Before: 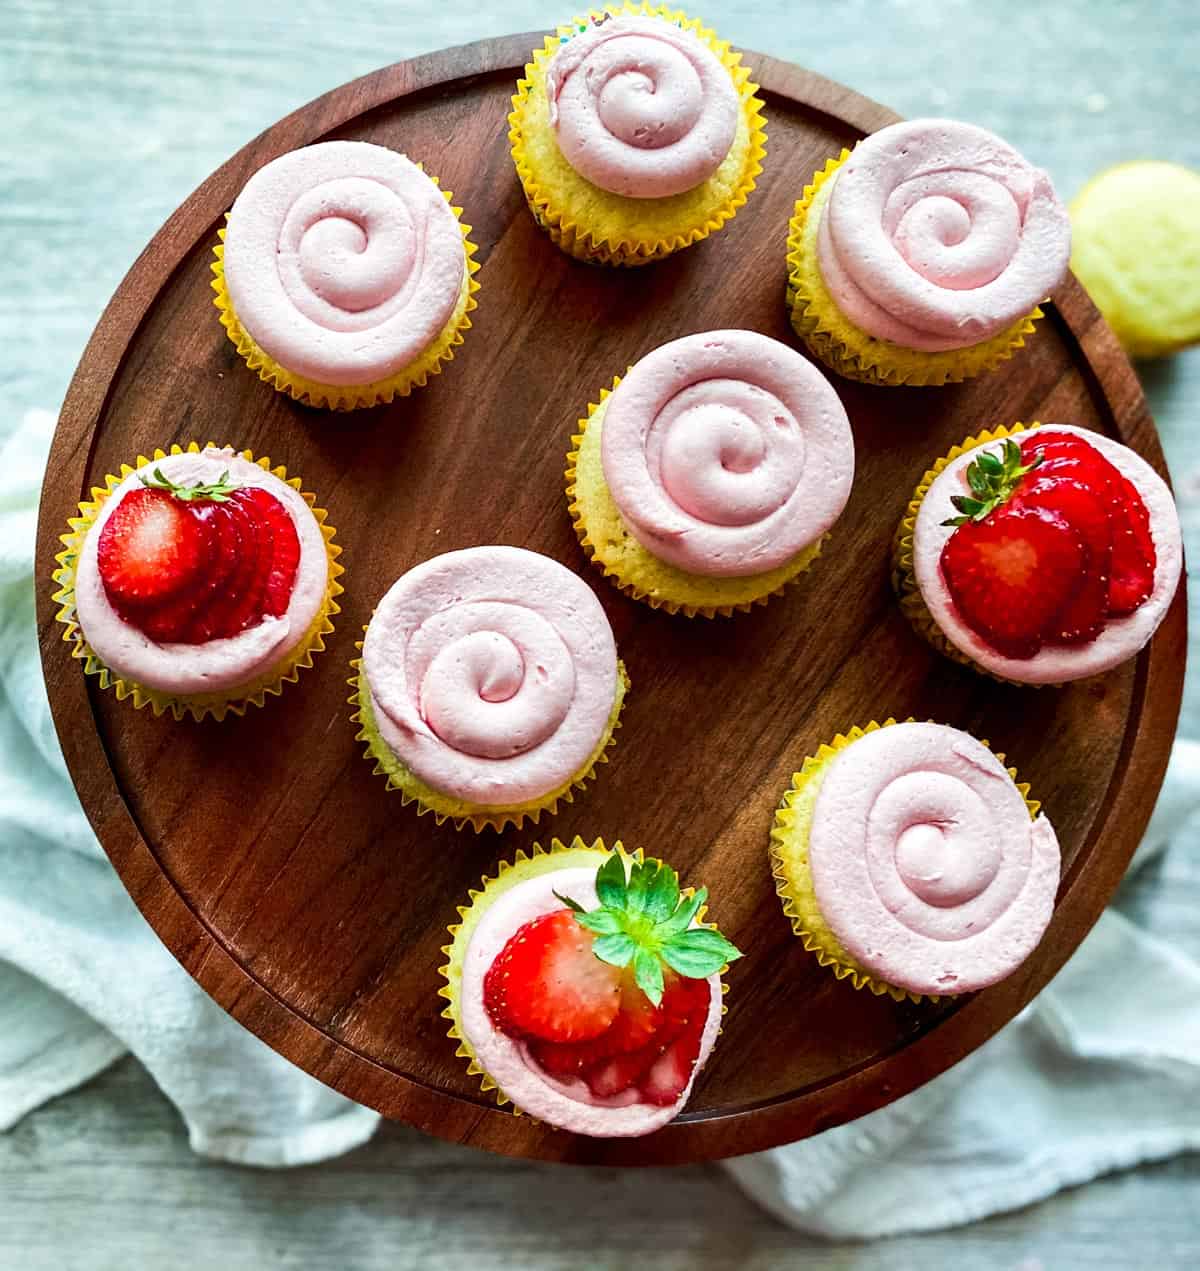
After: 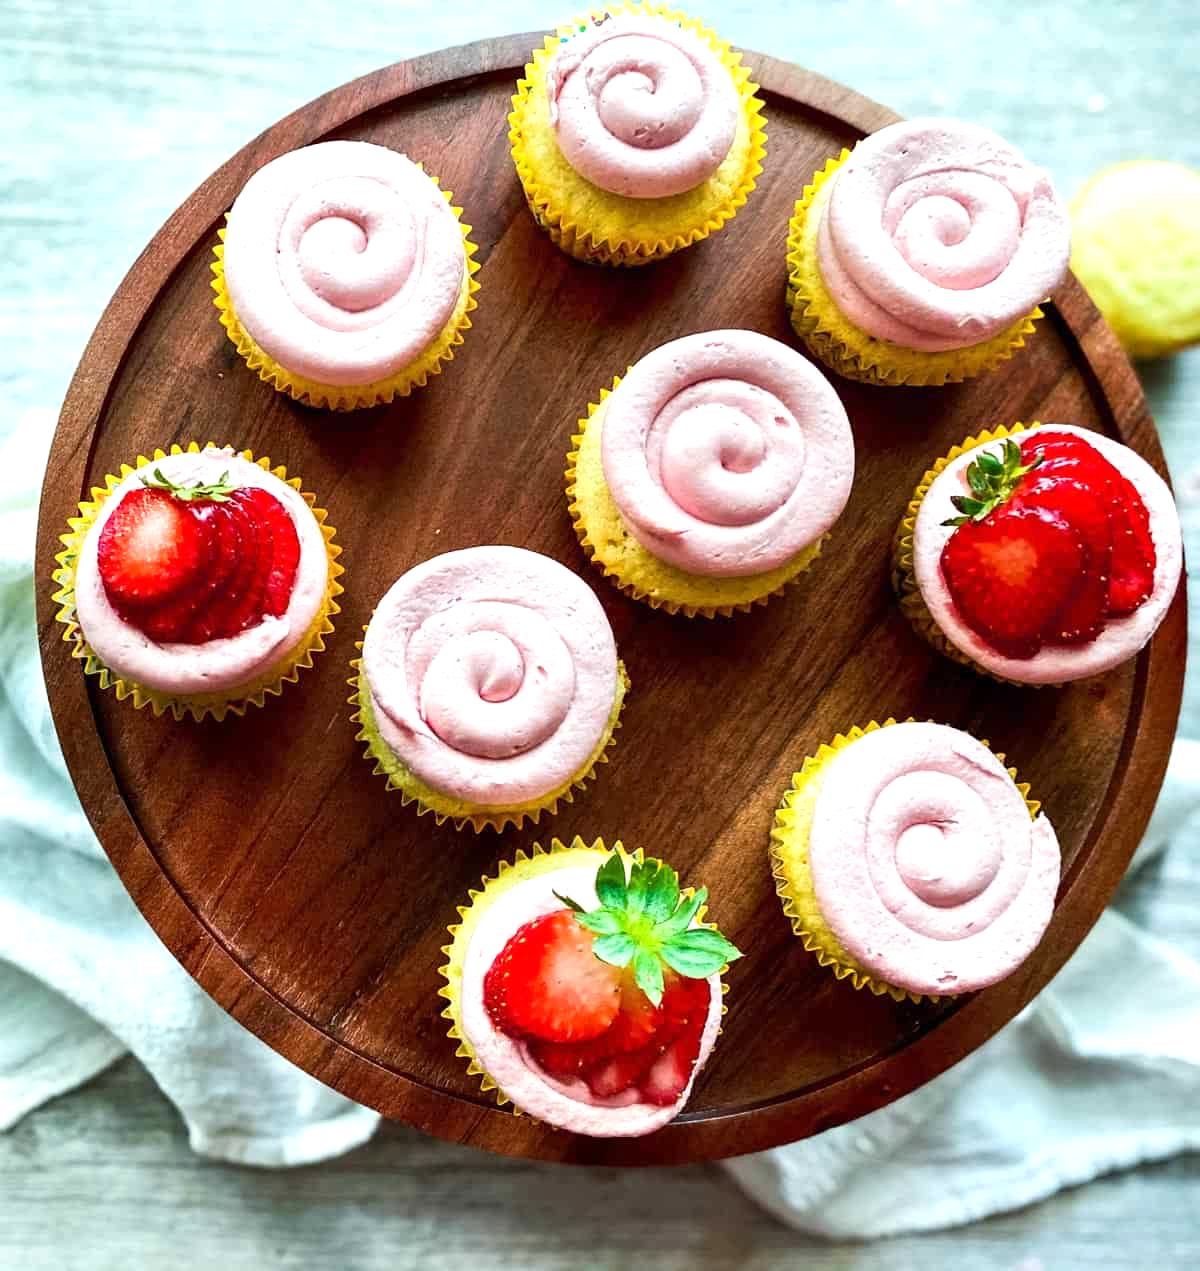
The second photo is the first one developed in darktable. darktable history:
exposure: exposure 0.407 EV, compensate exposure bias true, compensate highlight preservation false
